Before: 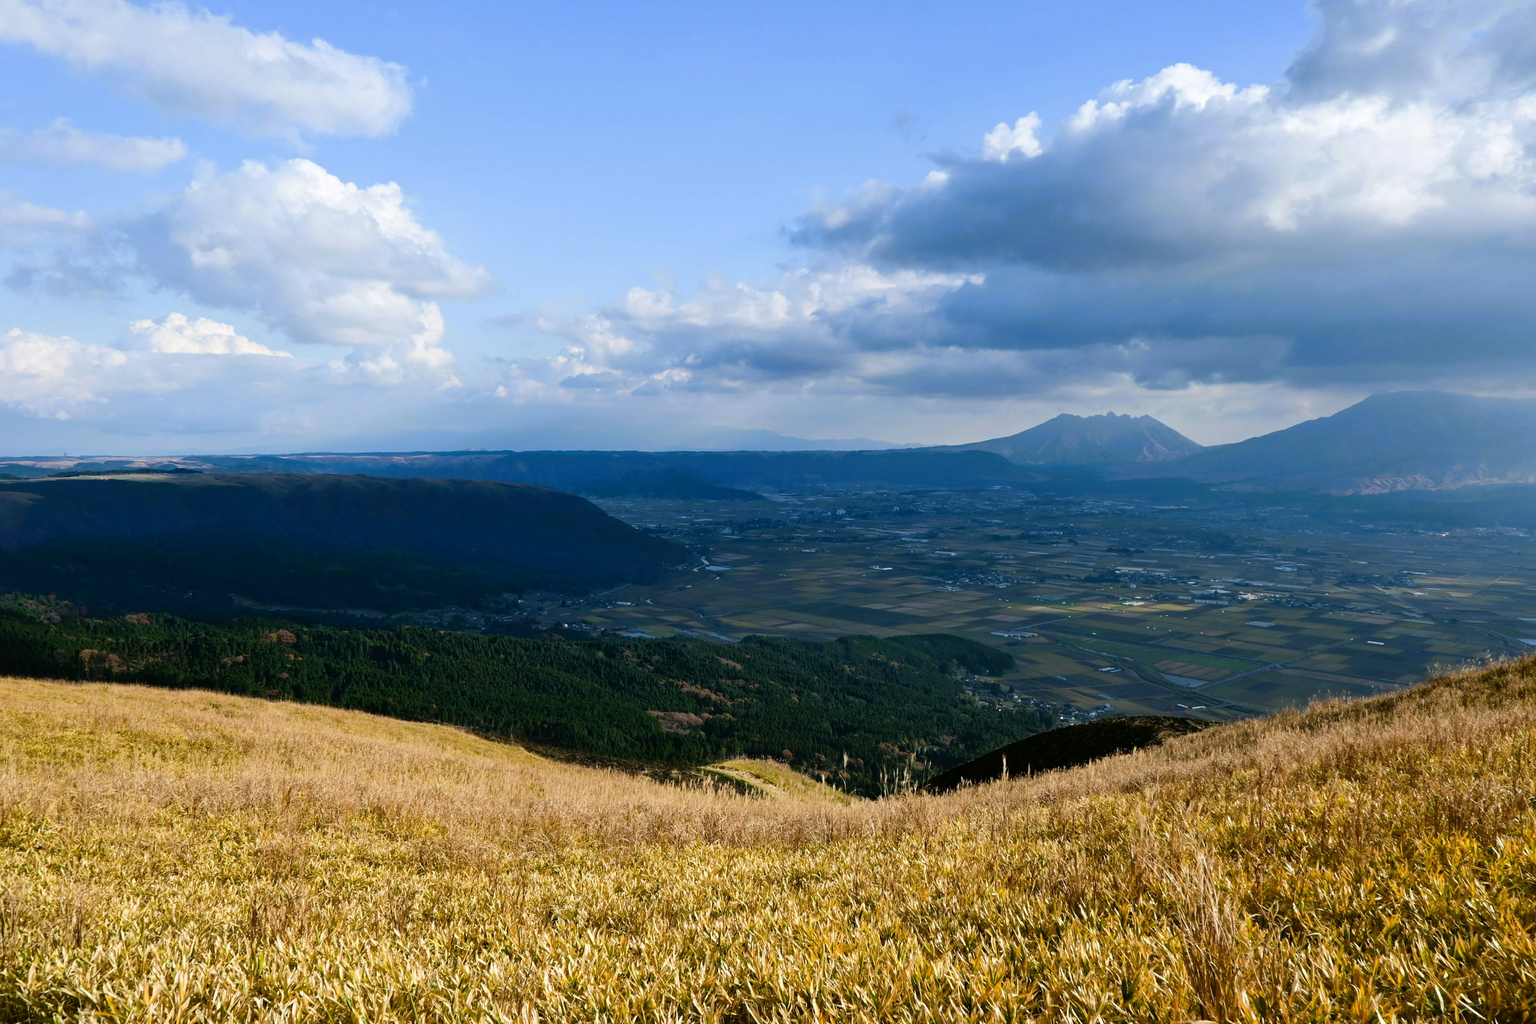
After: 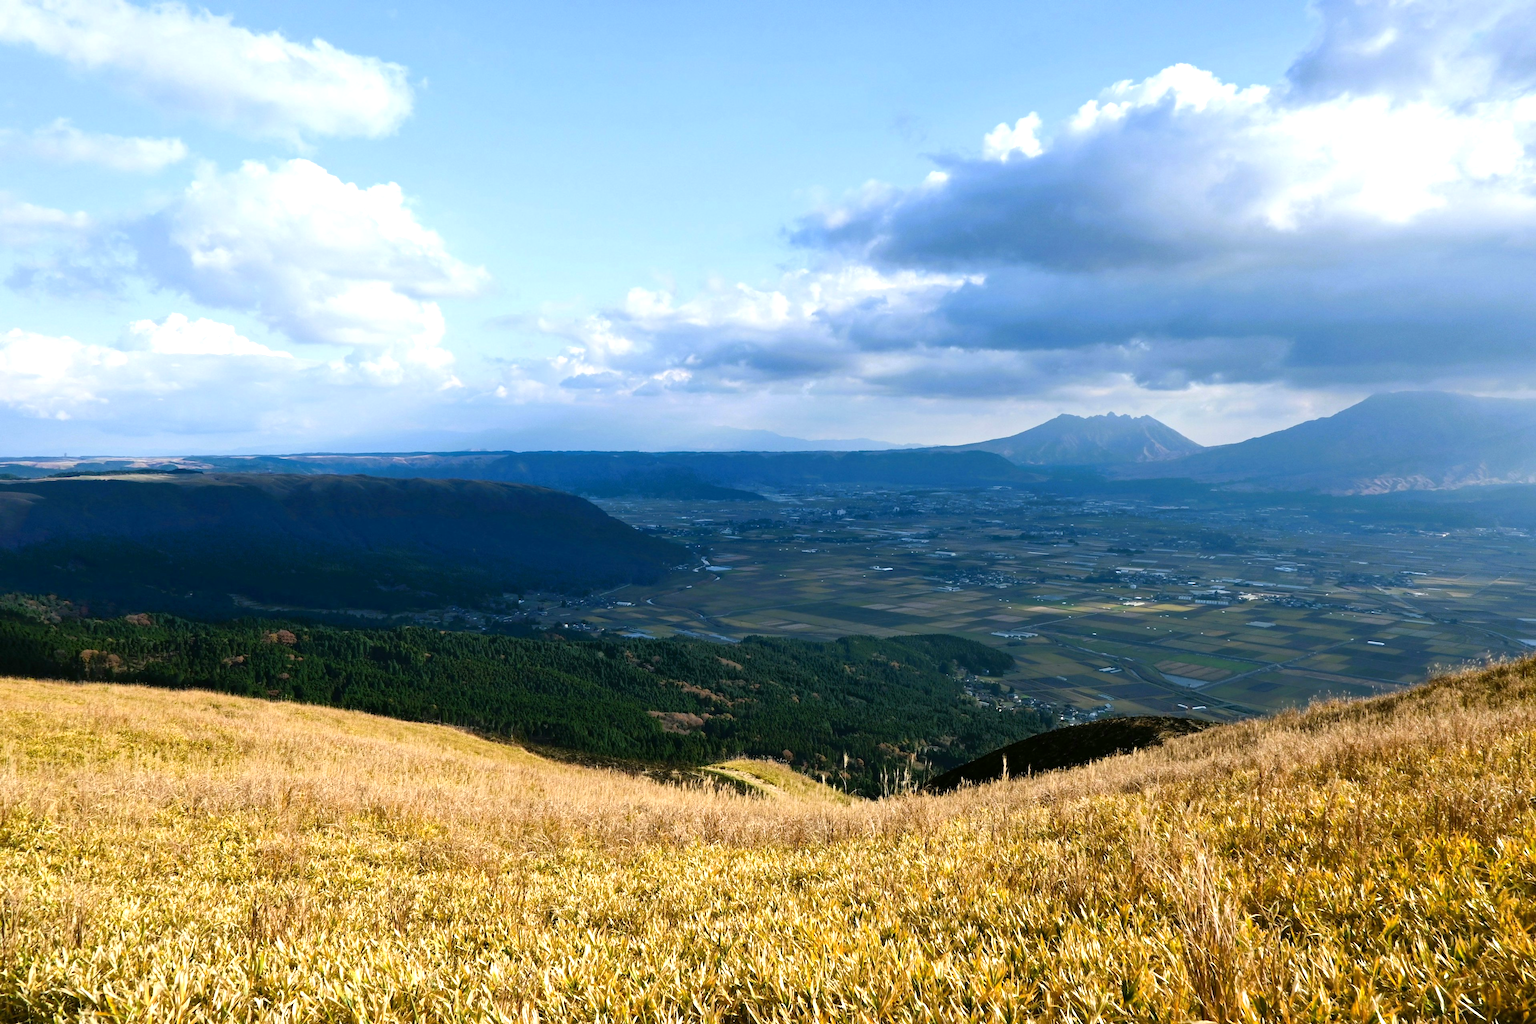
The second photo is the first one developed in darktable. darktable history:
exposure: exposure 0.561 EV, compensate highlight preservation false
